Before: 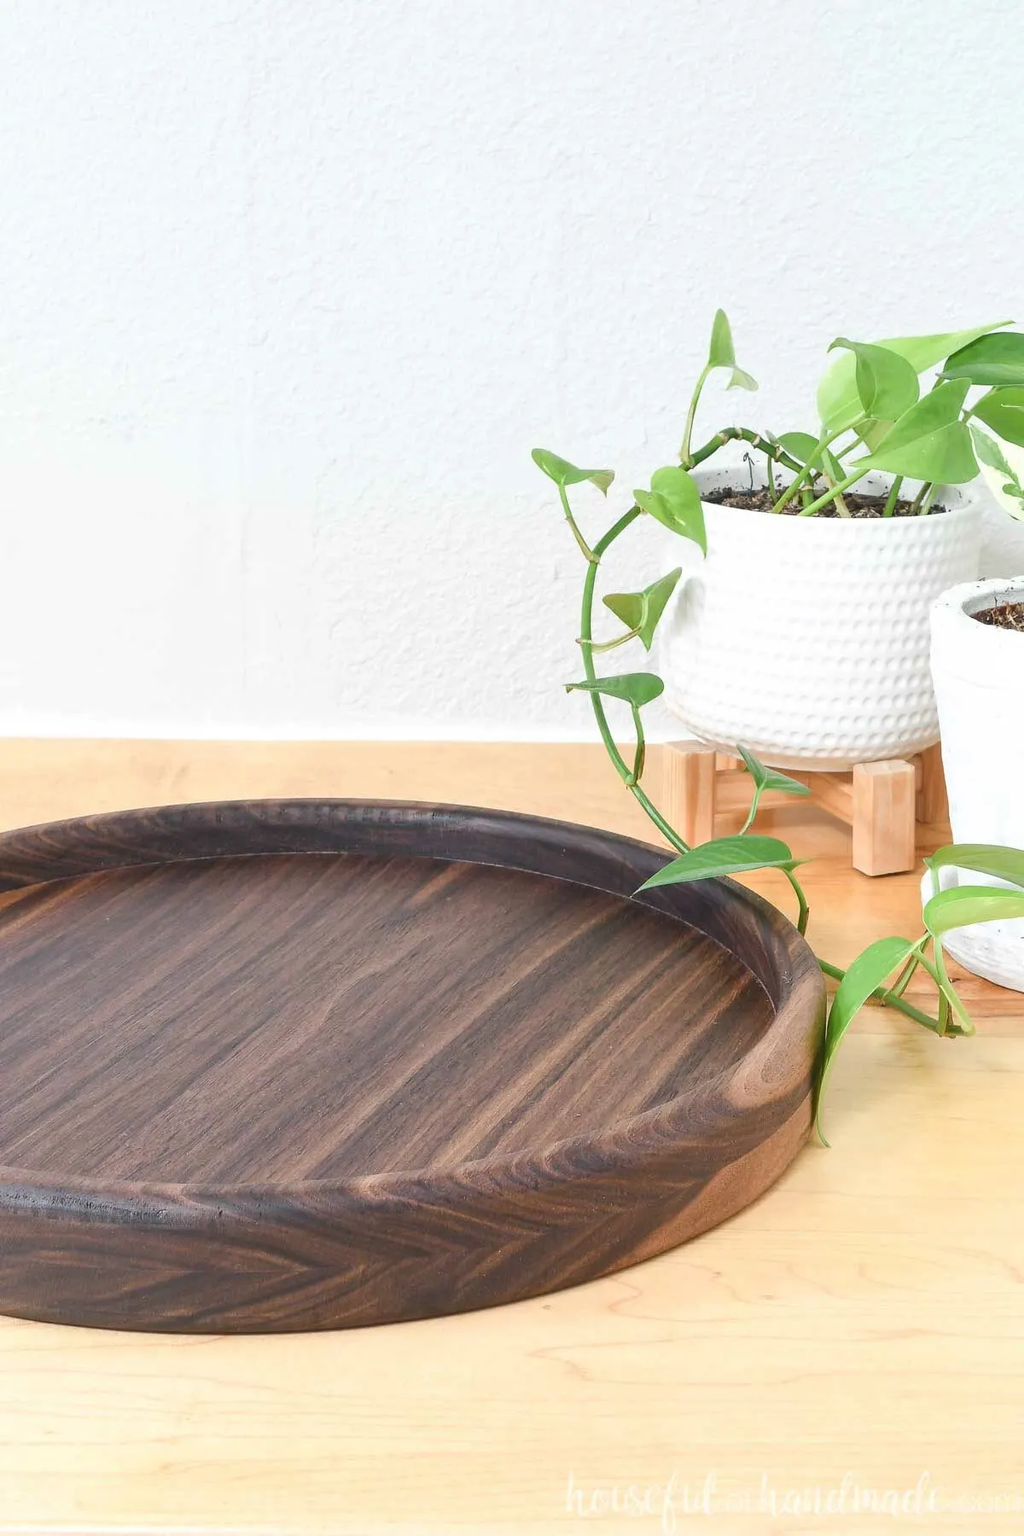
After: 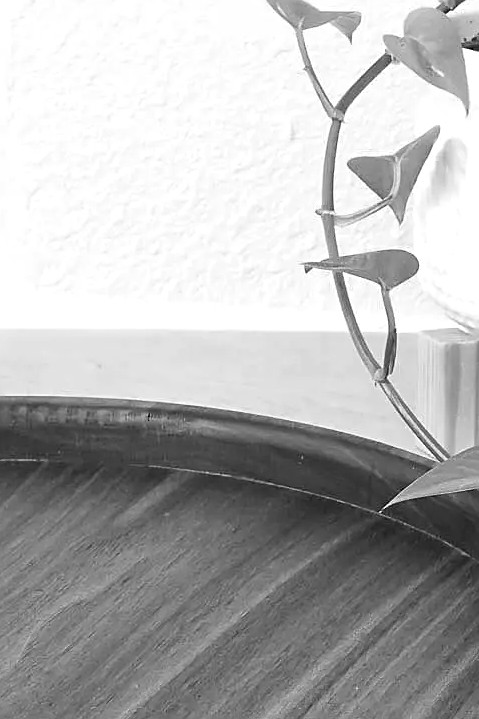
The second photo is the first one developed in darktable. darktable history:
levels: levels [0.016, 0.484, 0.953]
sharpen: on, module defaults
crop: left 30%, top 30%, right 30%, bottom 30%
color balance rgb: linear chroma grading › global chroma 18.9%, perceptual saturation grading › global saturation 20%, perceptual saturation grading › highlights -25%, perceptual saturation grading › shadows 50%, global vibrance 18.93%
color calibration: output gray [0.267, 0.423, 0.267, 0], illuminant same as pipeline (D50), adaptation none (bypass)
